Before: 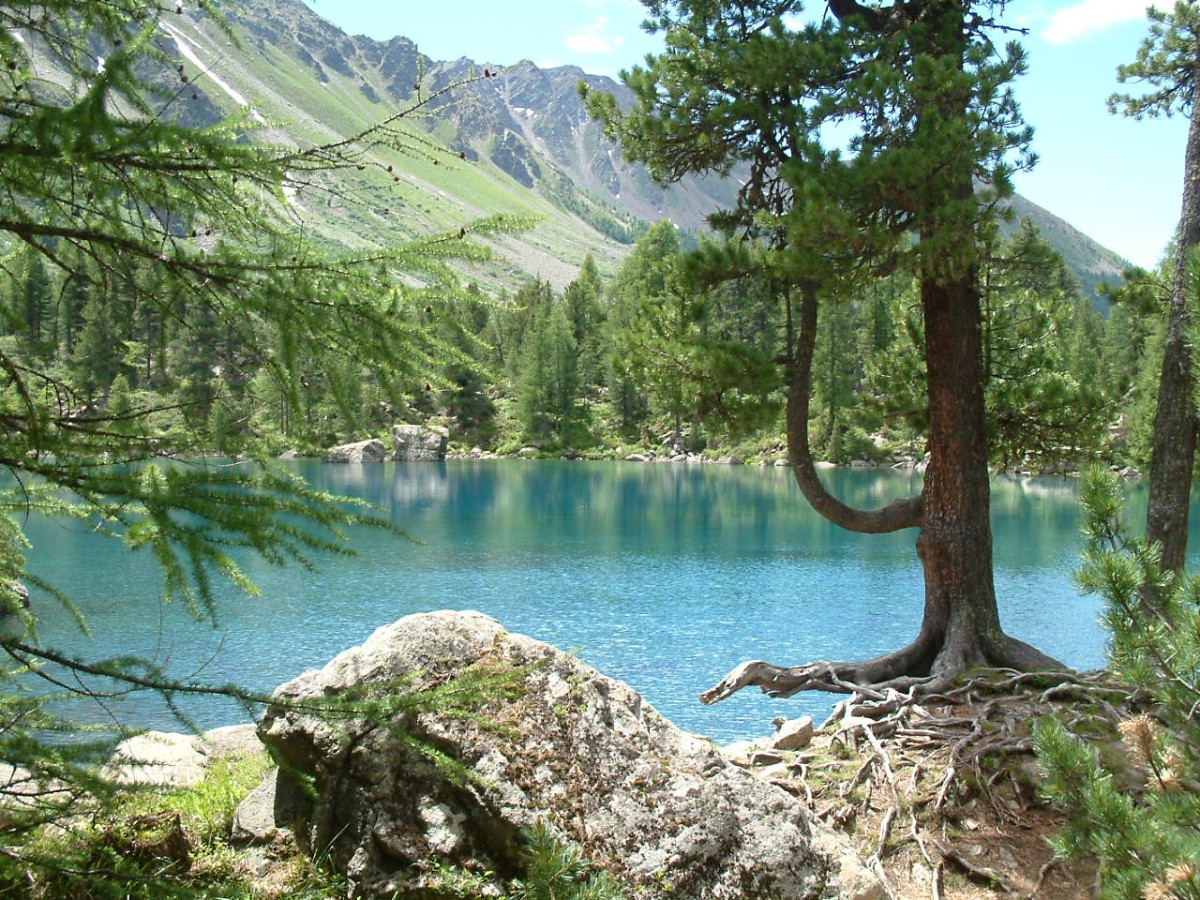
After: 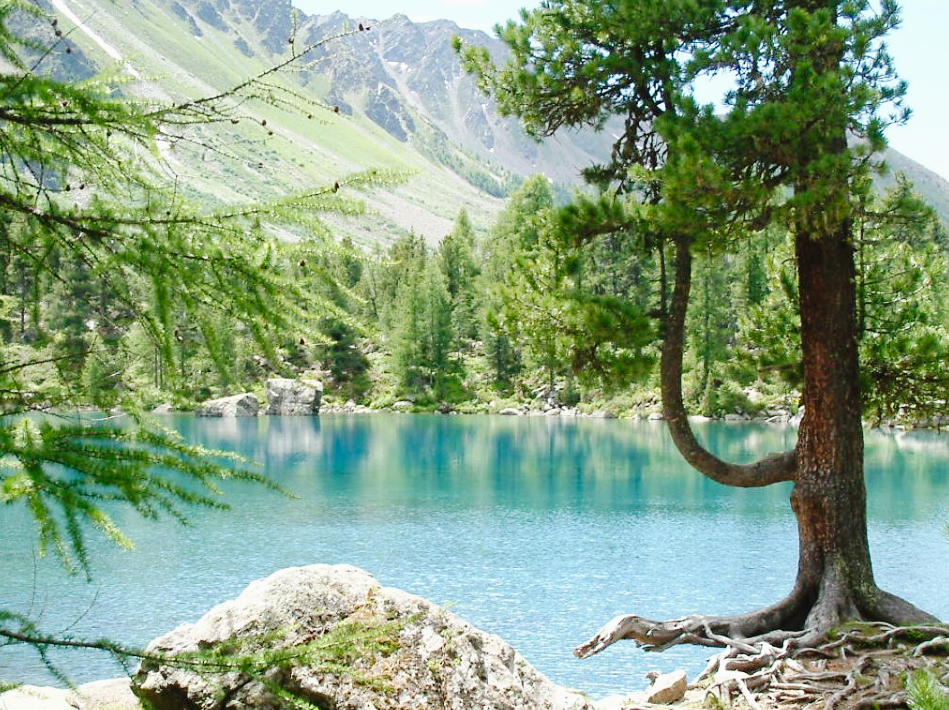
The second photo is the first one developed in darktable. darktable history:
crop and rotate: left 10.566%, top 5.117%, right 10.314%, bottom 15.959%
tone curve: curves: ch0 [(0, 0.014) (0.12, 0.096) (0.386, 0.49) (0.54, 0.684) (0.751, 0.855) (0.89, 0.943) (0.998, 0.989)]; ch1 [(0, 0) (0.133, 0.099) (0.437, 0.41) (0.5, 0.5) (0.517, 0.536) (0.548, 0.575) (0.582, 0.639) (0.627, 0.692) (0.836, 0.868) (1, 1)]; ch2 [(0, 0) (0.374, 0.341) (0.456, 0.443) (0.478, 0.49) (0.501, 0.5) (0.528, 0.538) (0.55, 0.6) (0.572, 0.633) (0.702, 0.775) (1, 1)], preserve colors none
